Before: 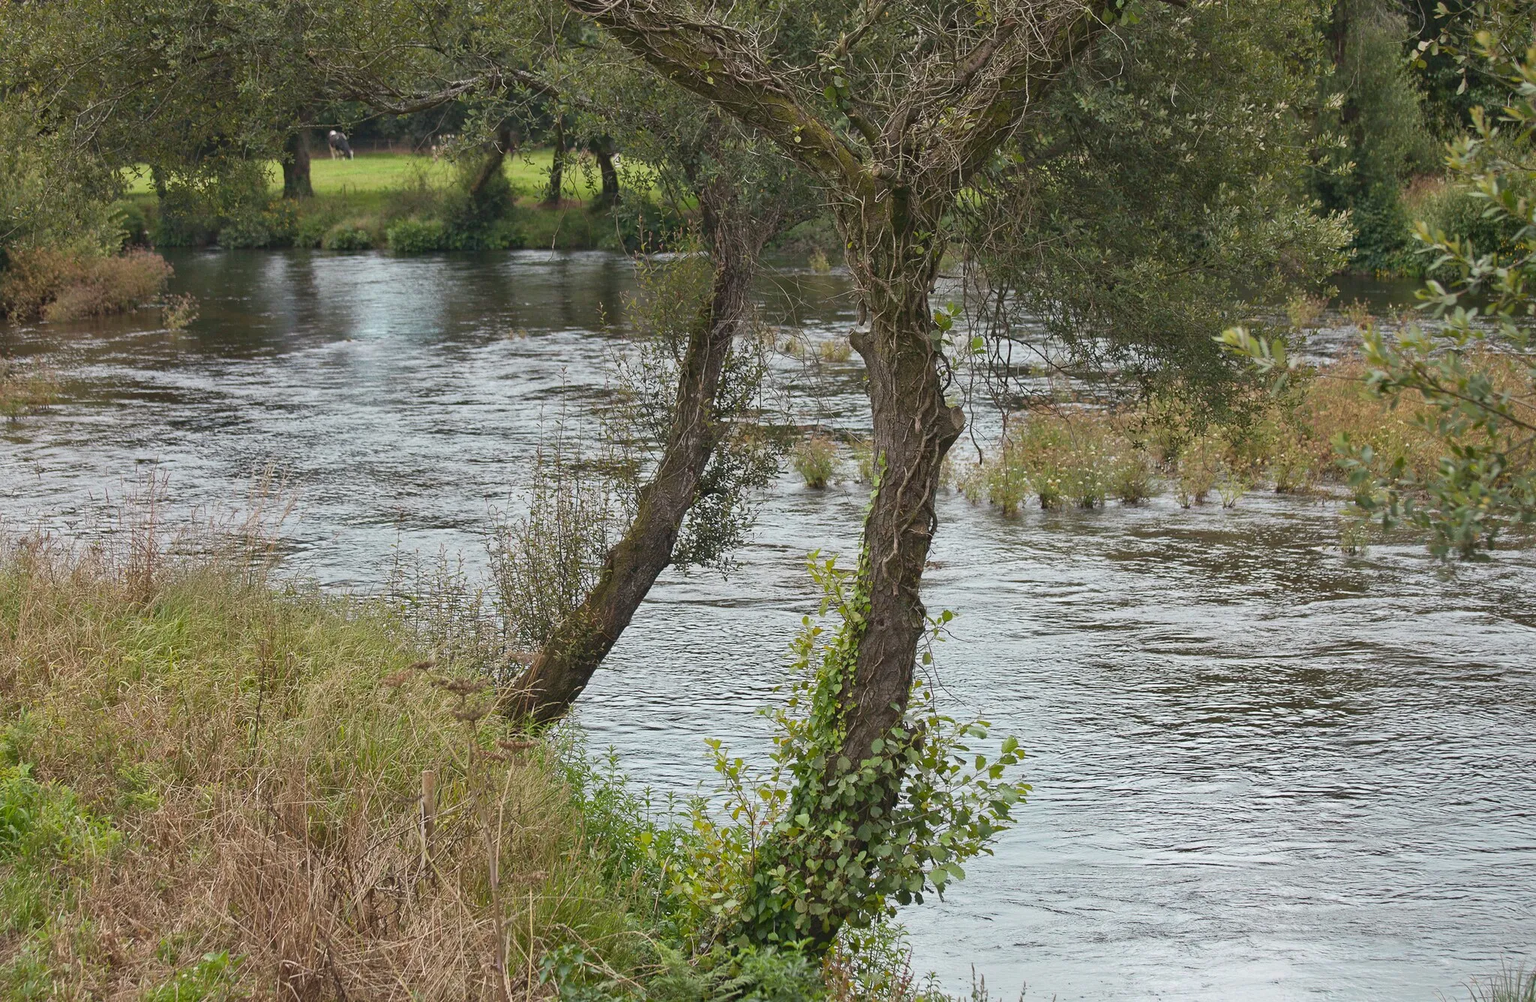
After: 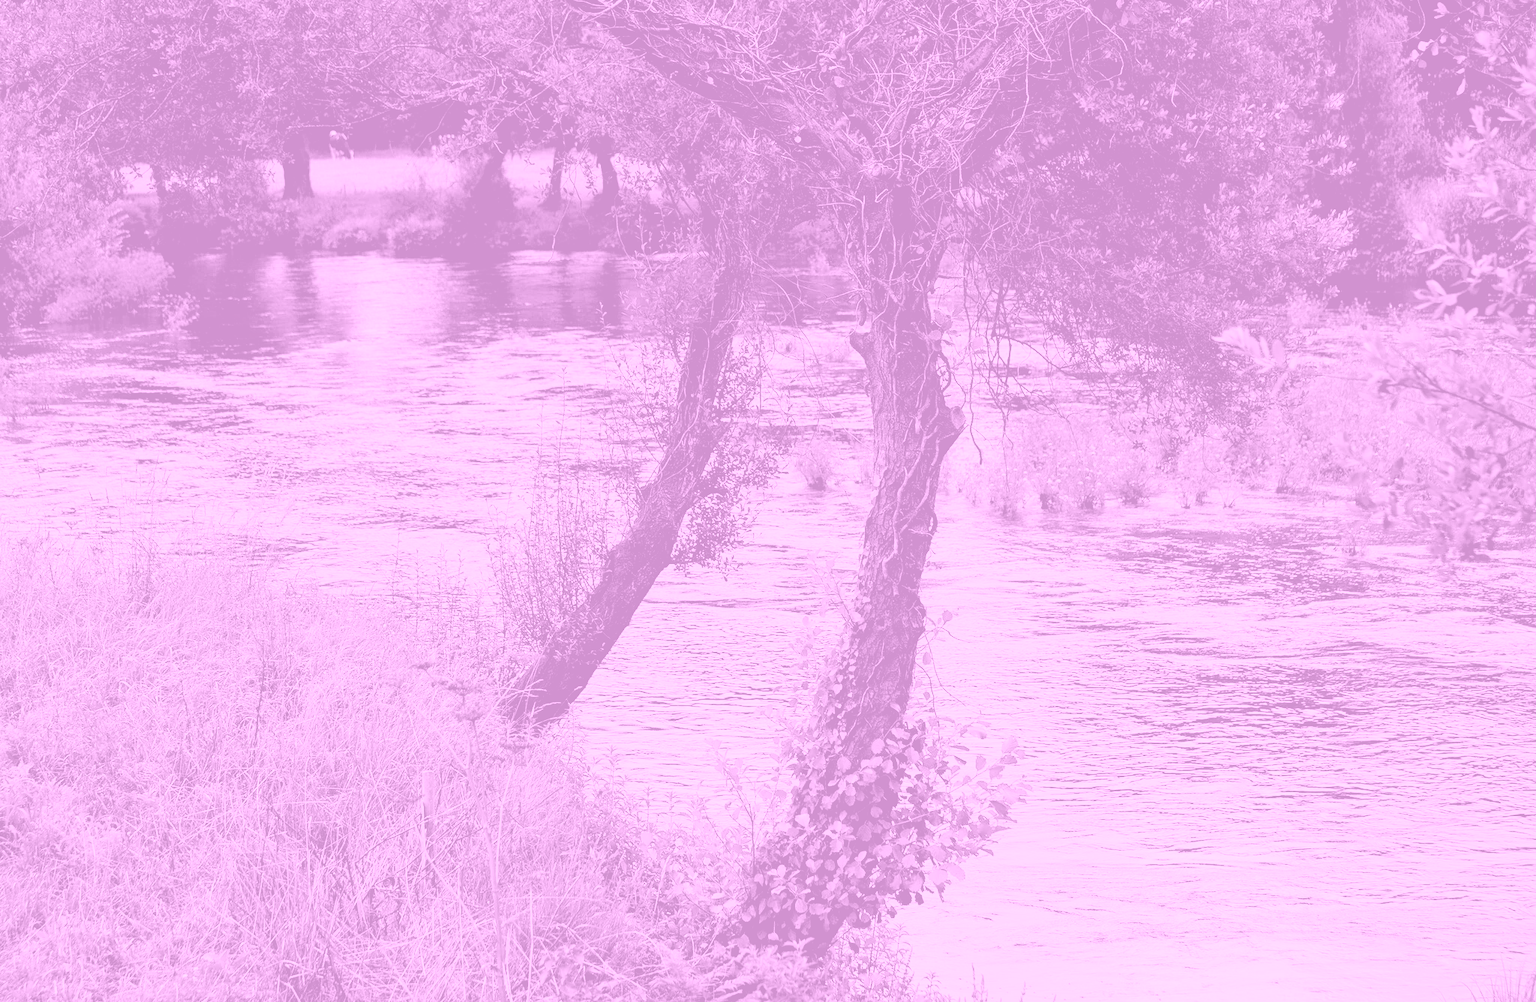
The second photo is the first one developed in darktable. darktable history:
filmic rgb: black relative exposure -5 EV, white relative exposure 3.5 EV, hardness 3.19, contrast 1.2, highlights saturation mix -50%
rgb levels: levels [[0.034, 0.472, 0.904], [0, 0.5, 1], [0, 0.5, 1]]
colorize: hue 331.2°, saturation 75%, source mix 30.28%, lightness 70.52%, version 1
